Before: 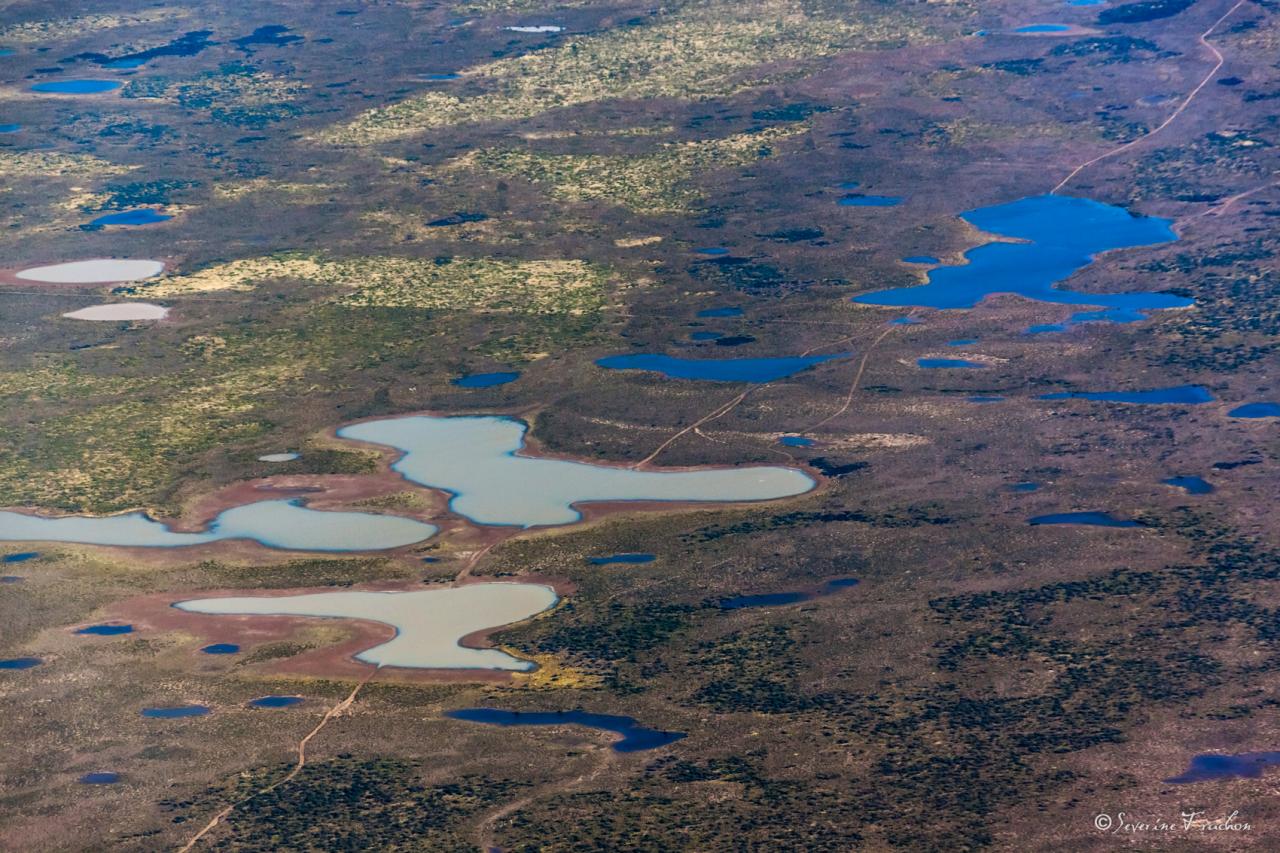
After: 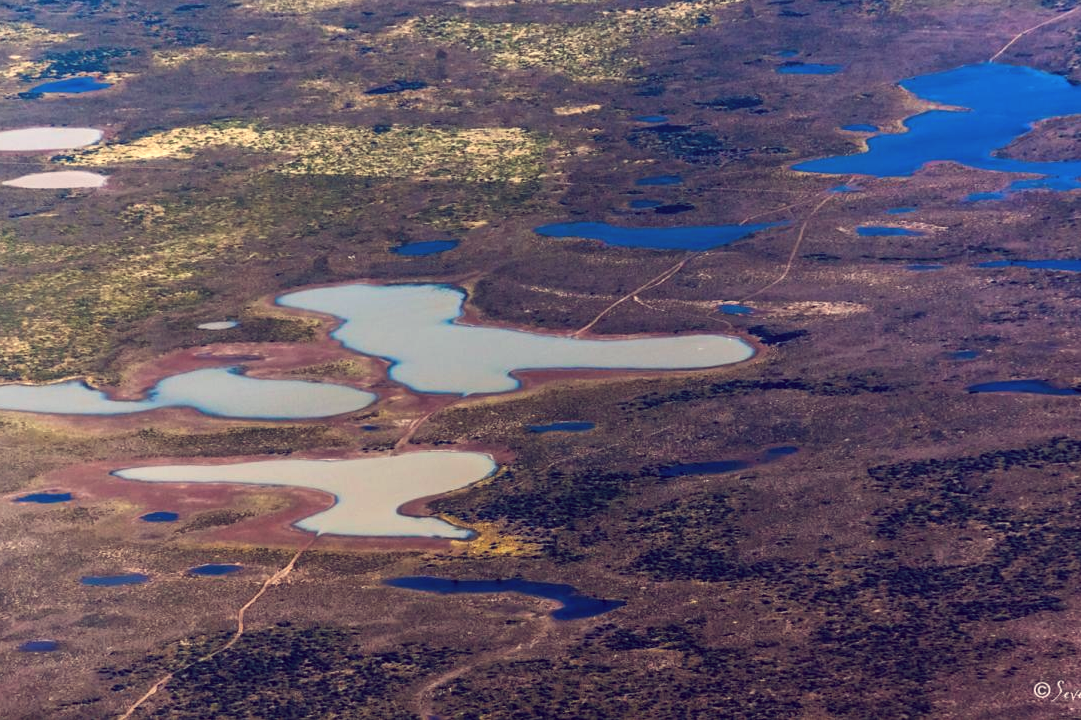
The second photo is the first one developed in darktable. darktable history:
color balance: lift [1.001, 0.997, 0.99, 1.01], gamma [1.007, 1, 0.975, 1.025], gain [1, 1.065, 1.052, 0.935], contrast 13.25%
crop and rotate: left 4.842%, top 15.51%, right 10.668%
